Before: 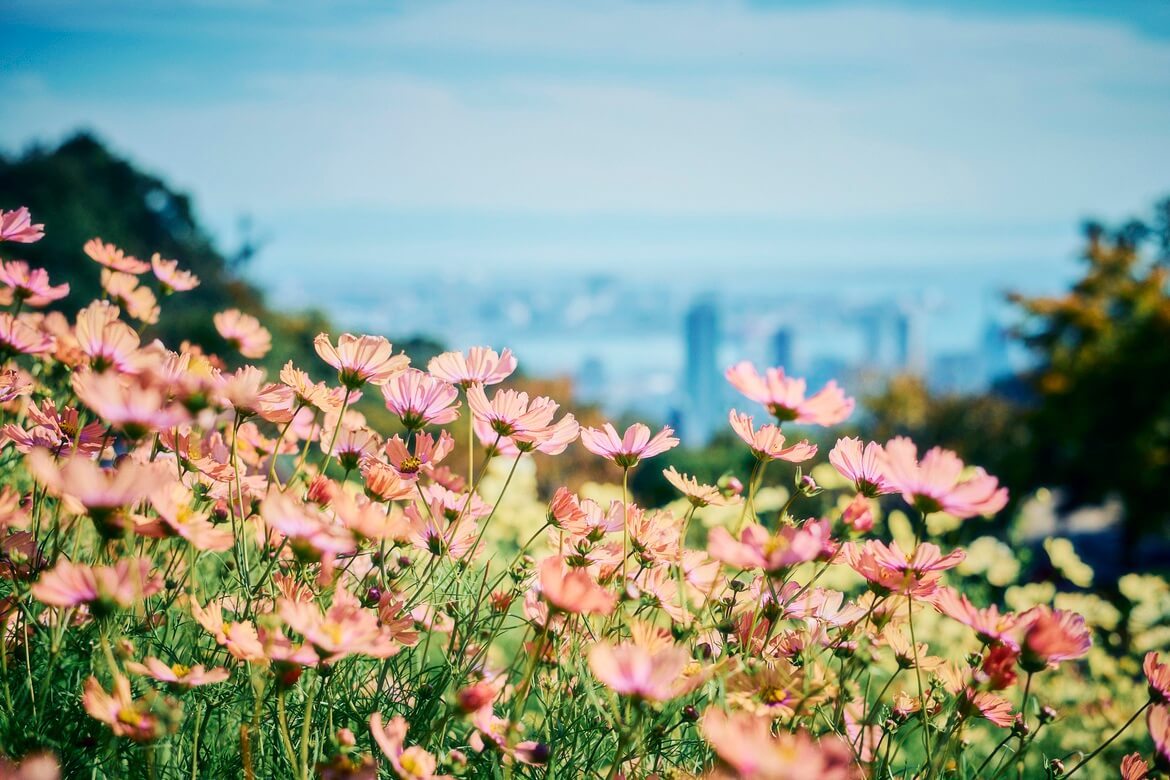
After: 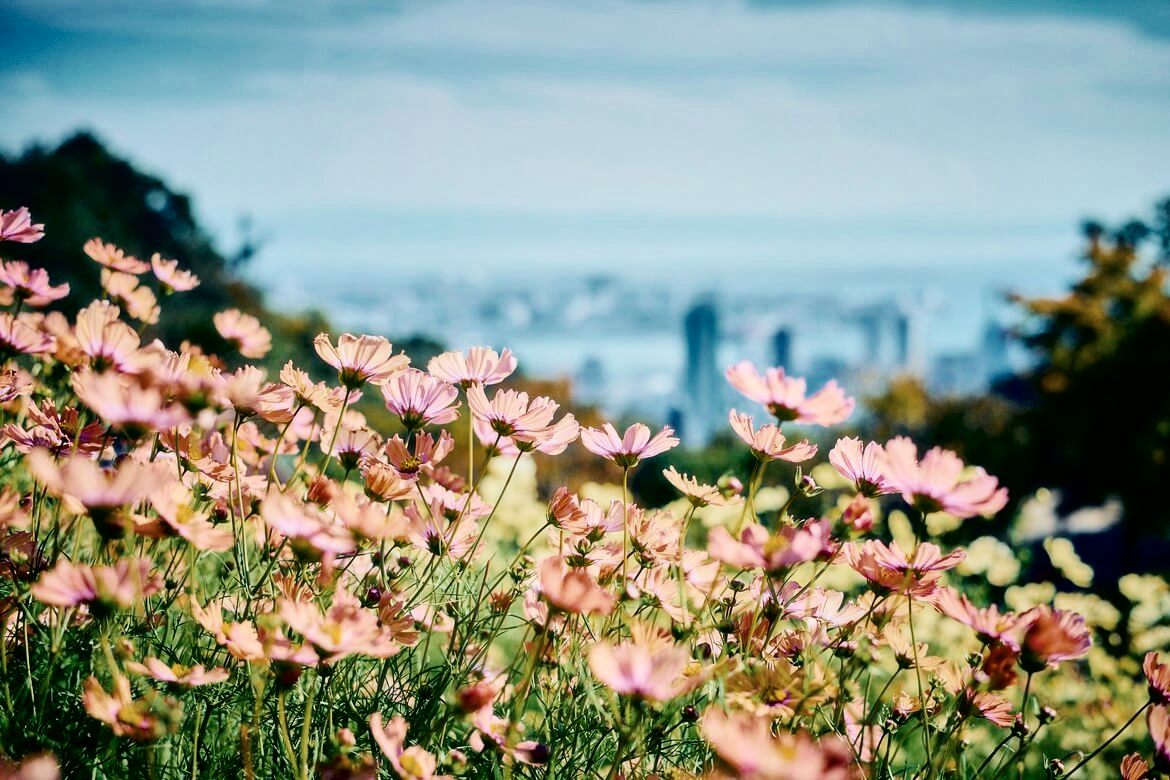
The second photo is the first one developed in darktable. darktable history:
shadows and highlights: shadows 24.84, highlights -48.16, soften with gaussian
tone curve: curves: ch0 [(0, 0) (0.118, 0.034) (0.182, 0.124) (0.265, 0.214) (0.504, 0.508) (0.783, 0.825) (1, 1)], color space Lab, independent channels, preserve colors none
contrast brightness saturation: contrast 0.095, saturation -0.374
color balance rgb: perceptual saturation grading › global saturation 25.915%, perceptual brilliance grading › mid-tones 10.571%, perceptual brilliance grading › shadows 14.594%, global vibrance 10.532%, saturation formula JzAzBz (2021)
